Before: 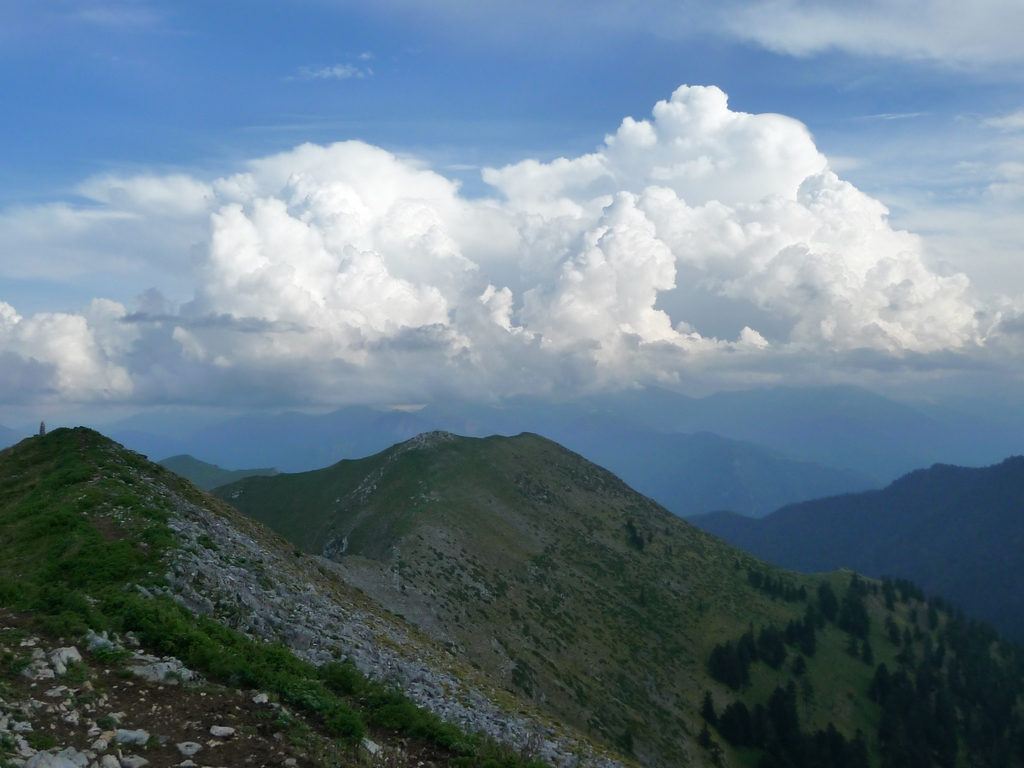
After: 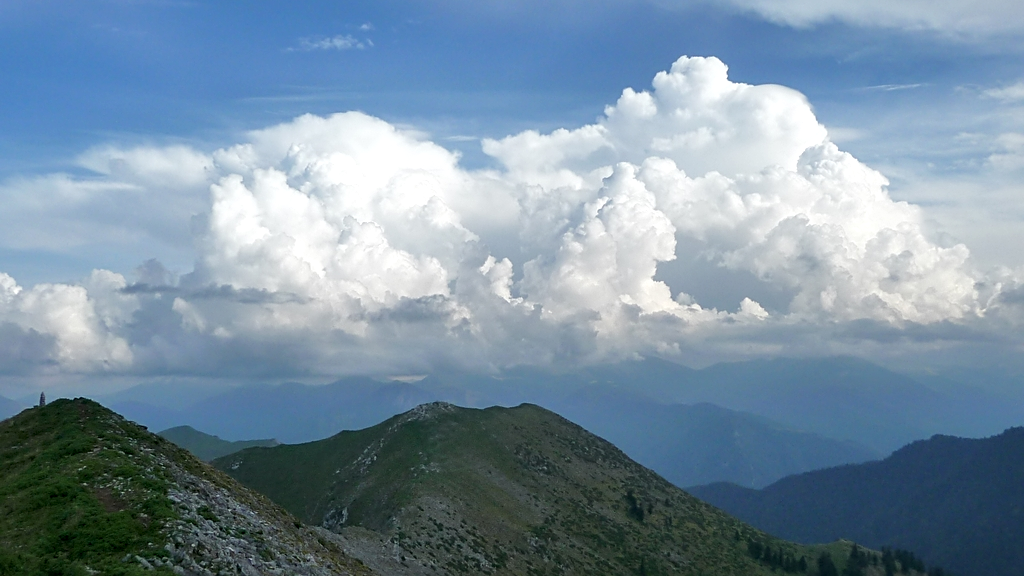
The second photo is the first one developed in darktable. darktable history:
sharpen: on, module defaults
crop: top 3.857%, bottom 21.132%
local contrast: detail 130%
